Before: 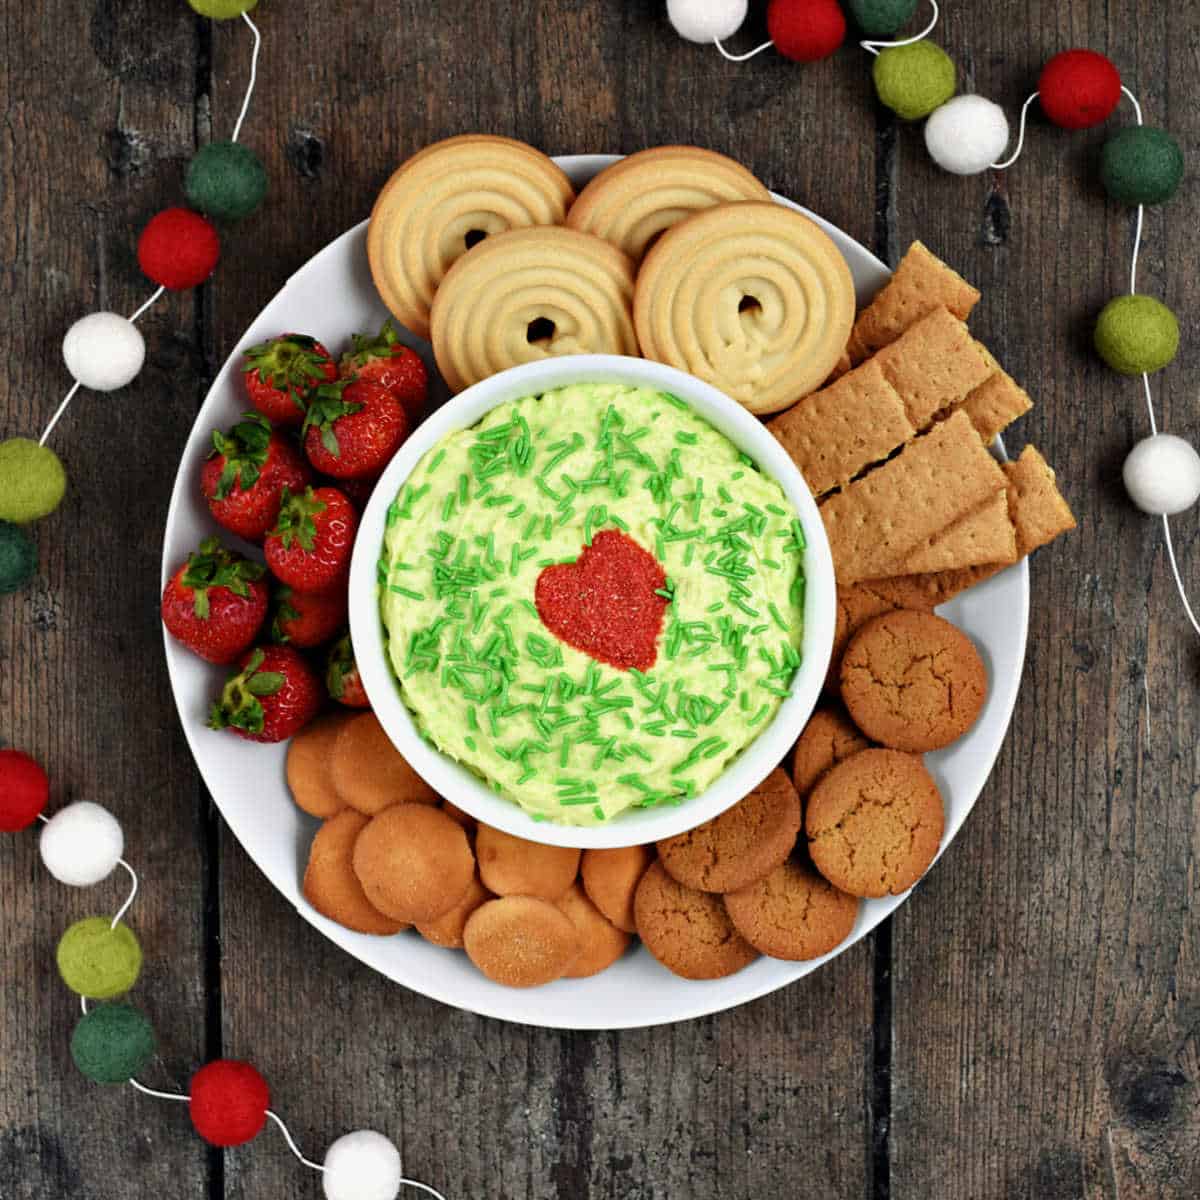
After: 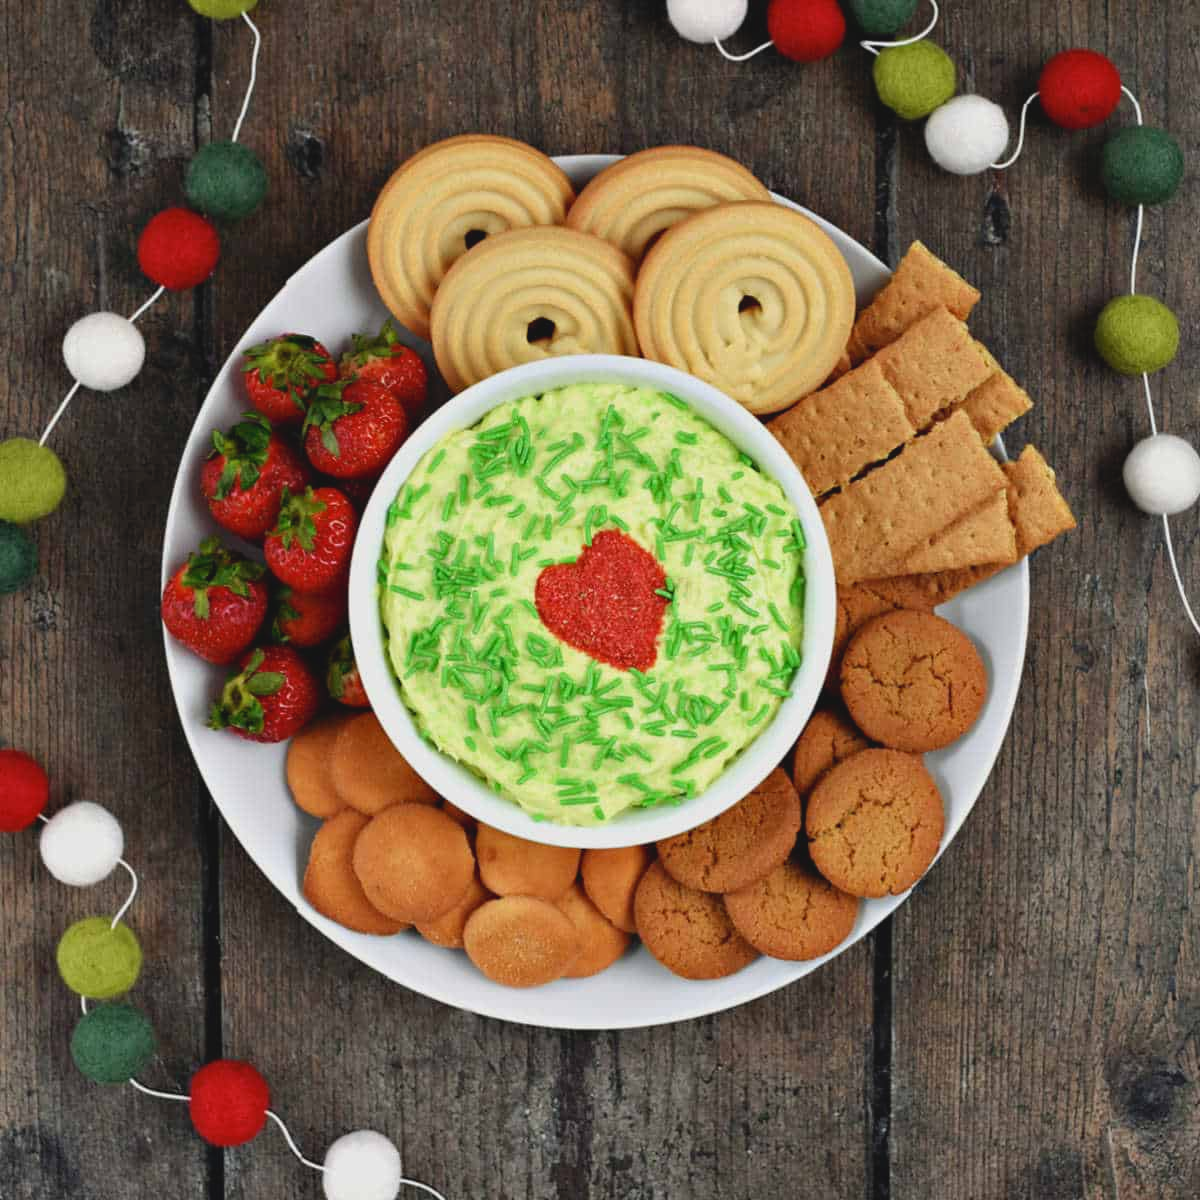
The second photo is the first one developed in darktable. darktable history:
contrast brightness saturation: contrast -0.119
